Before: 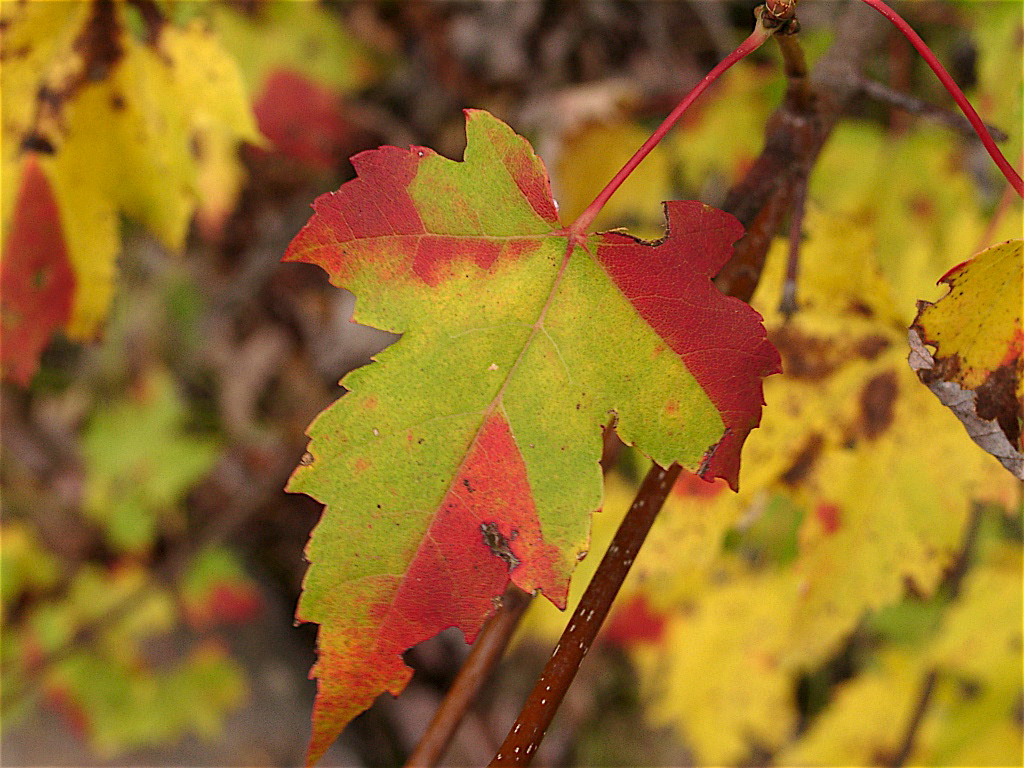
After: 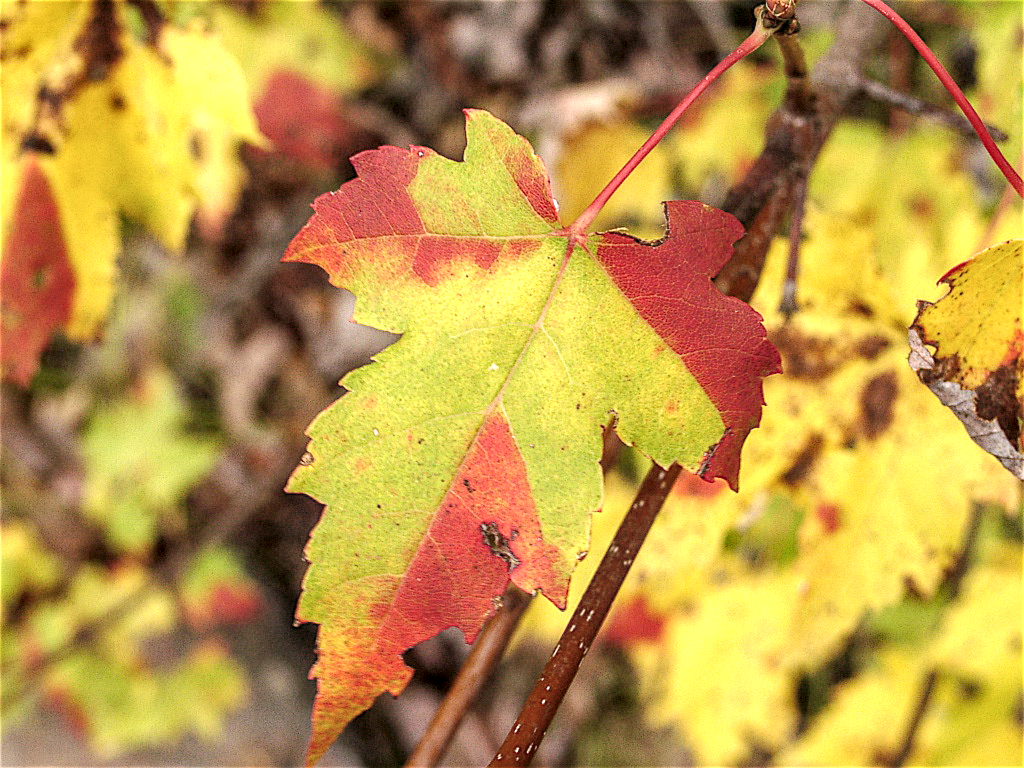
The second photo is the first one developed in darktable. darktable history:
contrast equalizer: octaves 7, y [[0.526, 0.53, 0.532, 0.532, 0.53, 0.525], [0.5 ×6], [0.5 ×6], [0 ×6], [0 ×6]]
local contrast: highlights 26%, detail 150%
base curve: curves: ch0 [(0, 0) (0.472, 0.508) (1, 1)], preserve colors none
tone equalizer: -8 EV -0.772 EV, -7 EV -0.685 EV, -6 EV -0.639 EV, -5 EV -0.391 EV, -3 EV 0.378 EV, -2 EV 0.6 EV, -1 EV 0.688 EV, +0 EV 0.779 EV
exposure: black level correction -0.014, exposure -0.19 EV, compensate exposure bias true, compensate highlight preservation false
